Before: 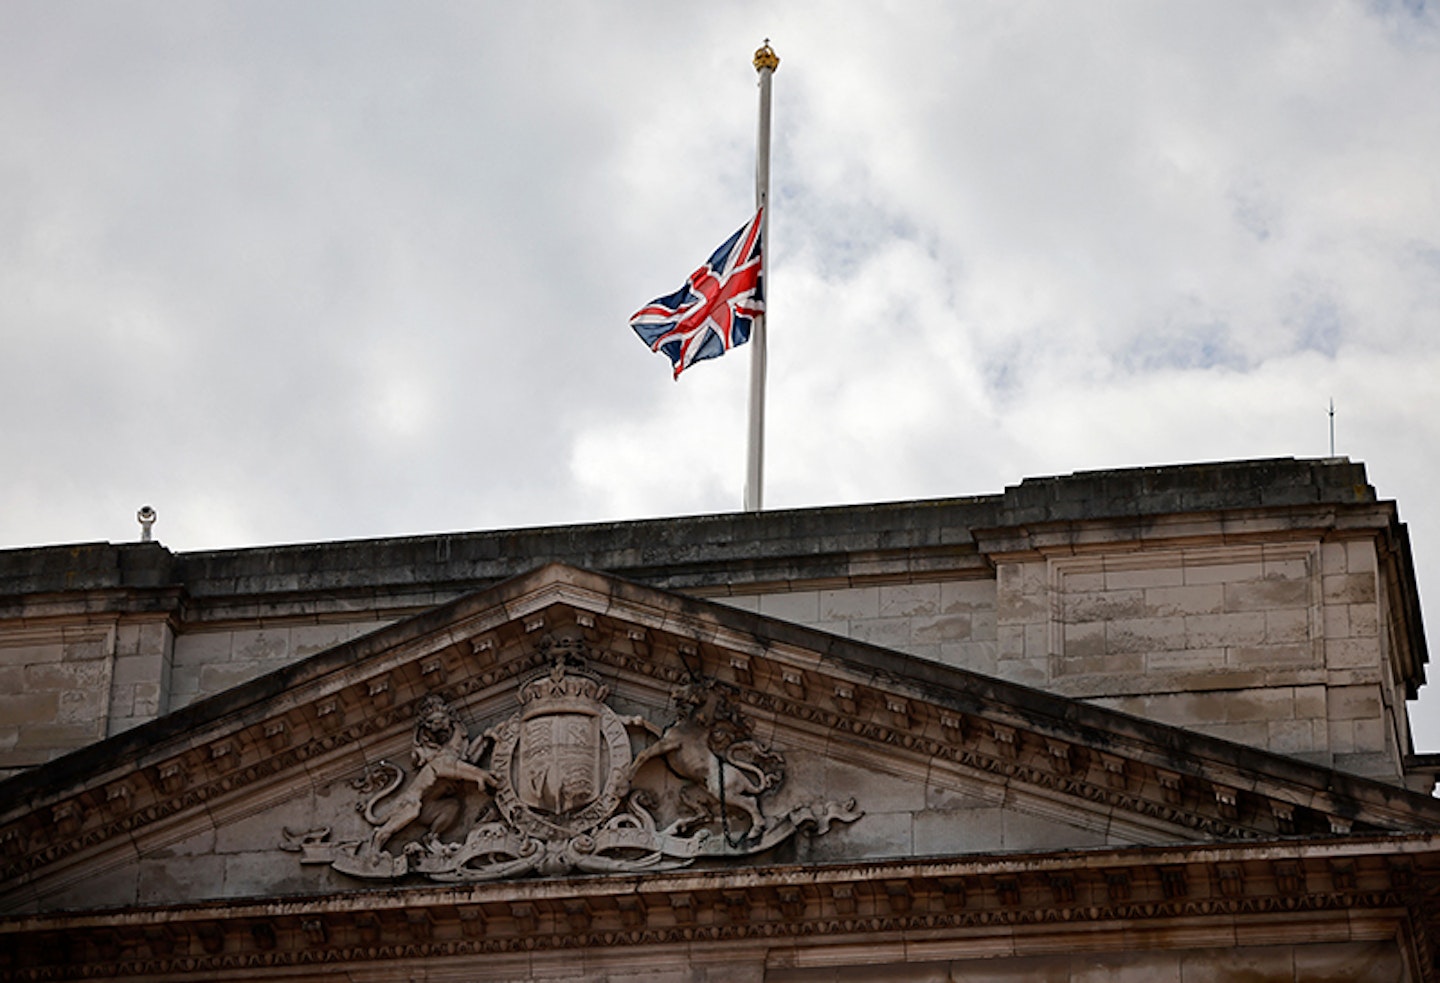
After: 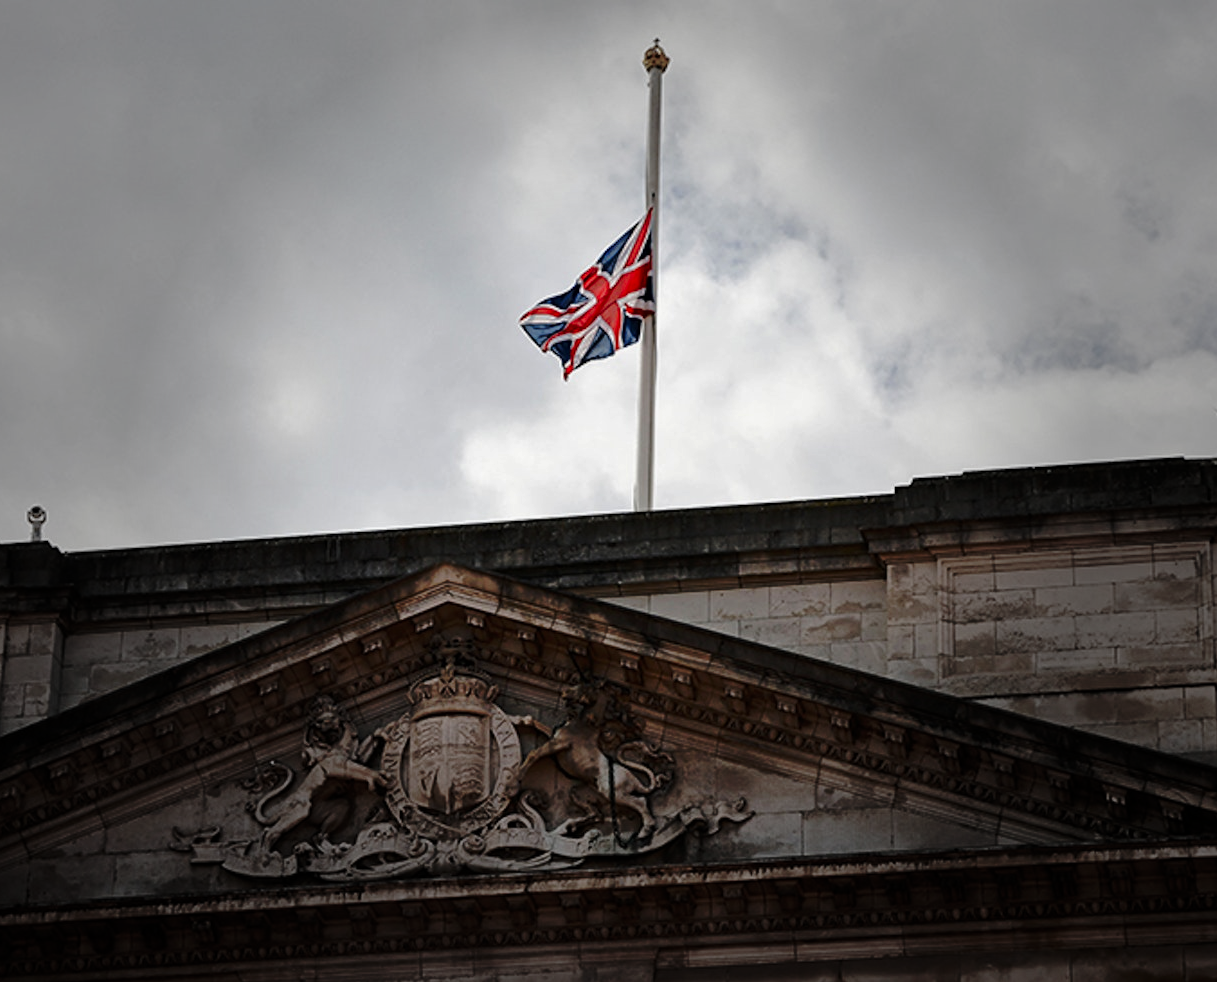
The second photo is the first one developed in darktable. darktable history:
base curve: curves: ch0 [(0, 0) (0.073, 0.04) (0.157, 0.139) (0.492, 0.492) (0.758, 0.758) (1, 1)], preserve colors none
crop: left 7.677%, right 7.805%
shadows and highlights: shadows -20.16, white point adjustment -2.15, highlights -35.03
vignetting: fall-off start 39.61%, fall-off radius 40.45%
